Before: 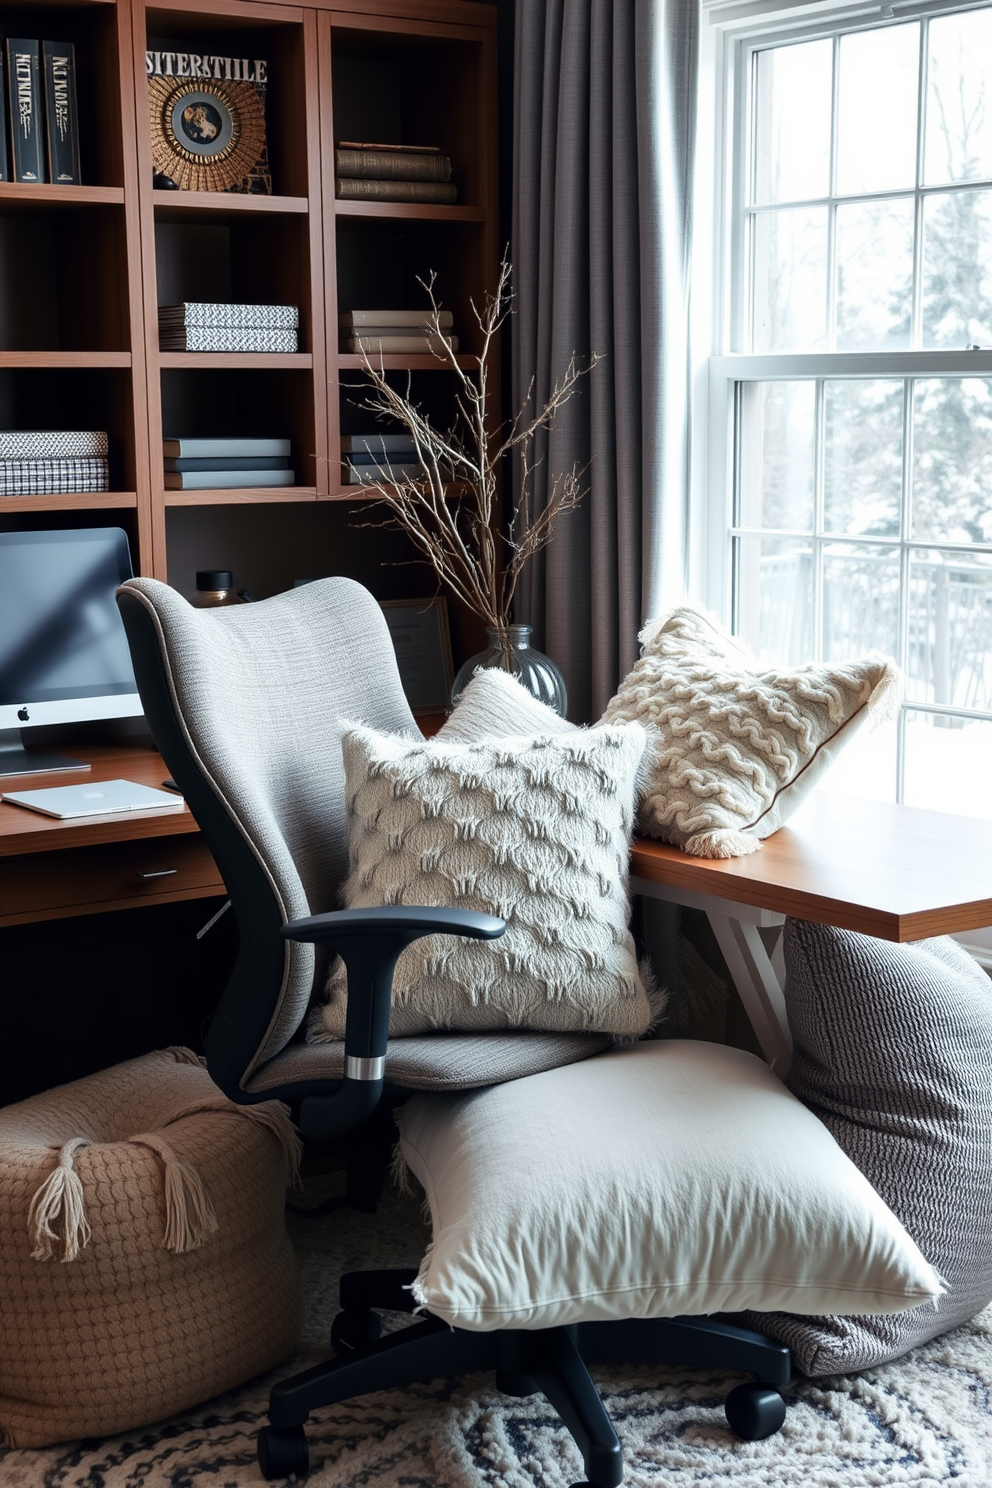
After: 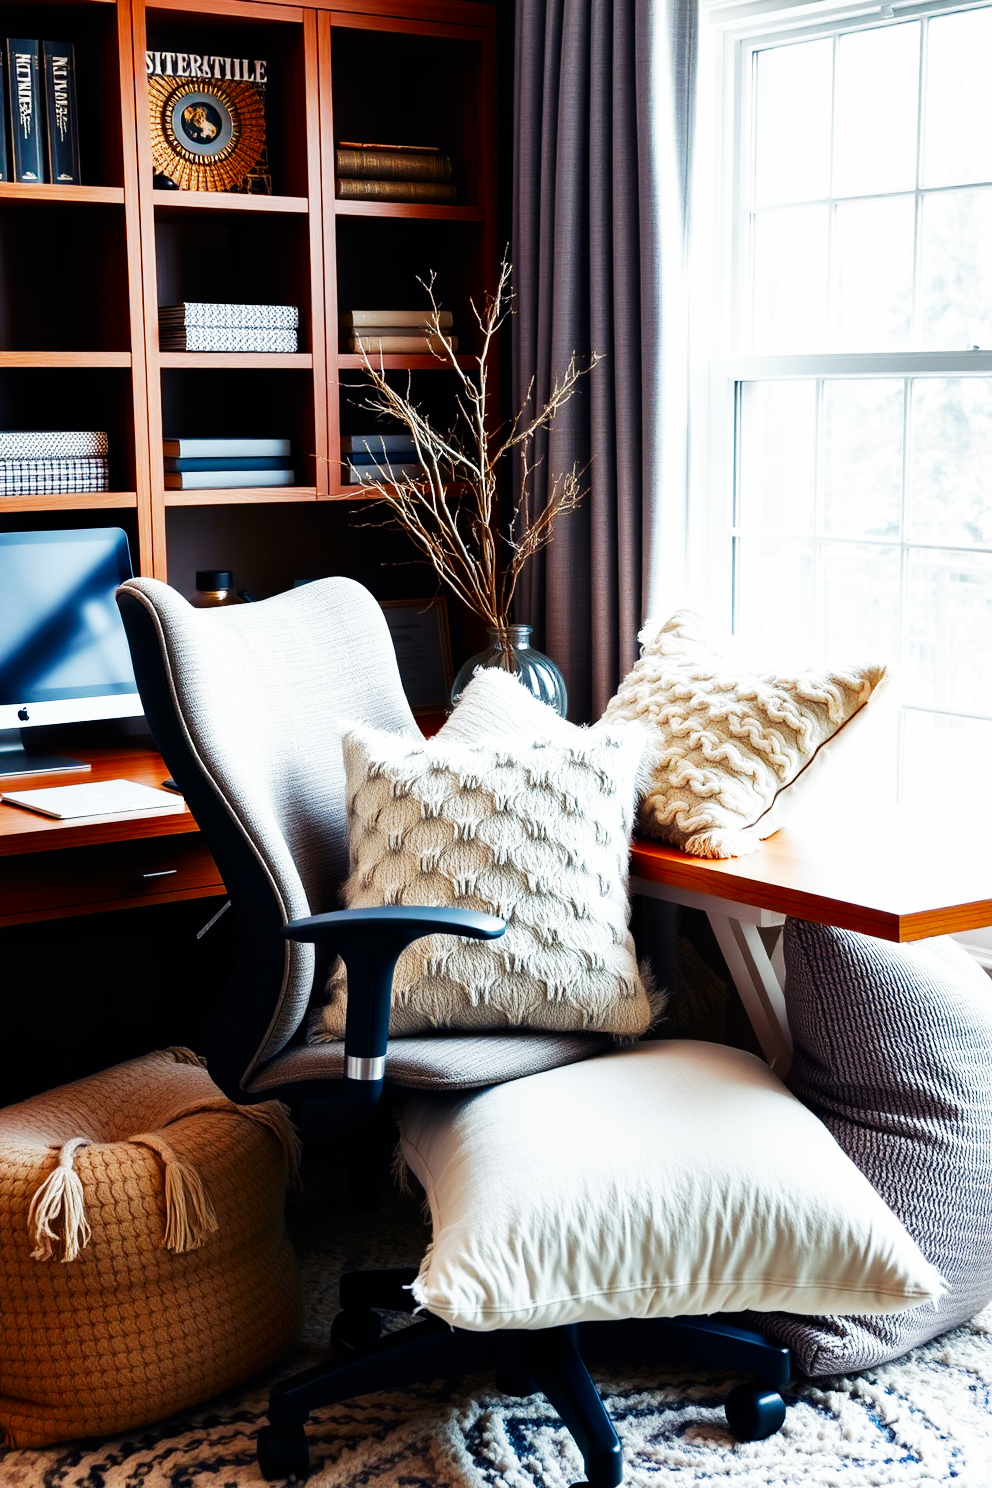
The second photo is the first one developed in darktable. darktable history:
base curve: curves: ch0 [(0, 0) (0.007, 0.004) (0.027, 0.03) (0.046, 0.07) (0.207, 0.54) (0.442, 0.872) (0.673, 0.972) (1, 1)], preserve colors none
color balance rgb: perceptual saturation grading › global saturation -0.039%, perceptual saturation grading › highlights -28.987%, perceptual saturation grading › mid-tones 29.74%, perceptual saturation grading › shadows 59.076%, global vibrance 20%
contrast brightness saturation: contrast 0.031, brightness -0.043
exposure: exposure -0.216 EV, compensate exposure bias true, compensate highlight preservation false
